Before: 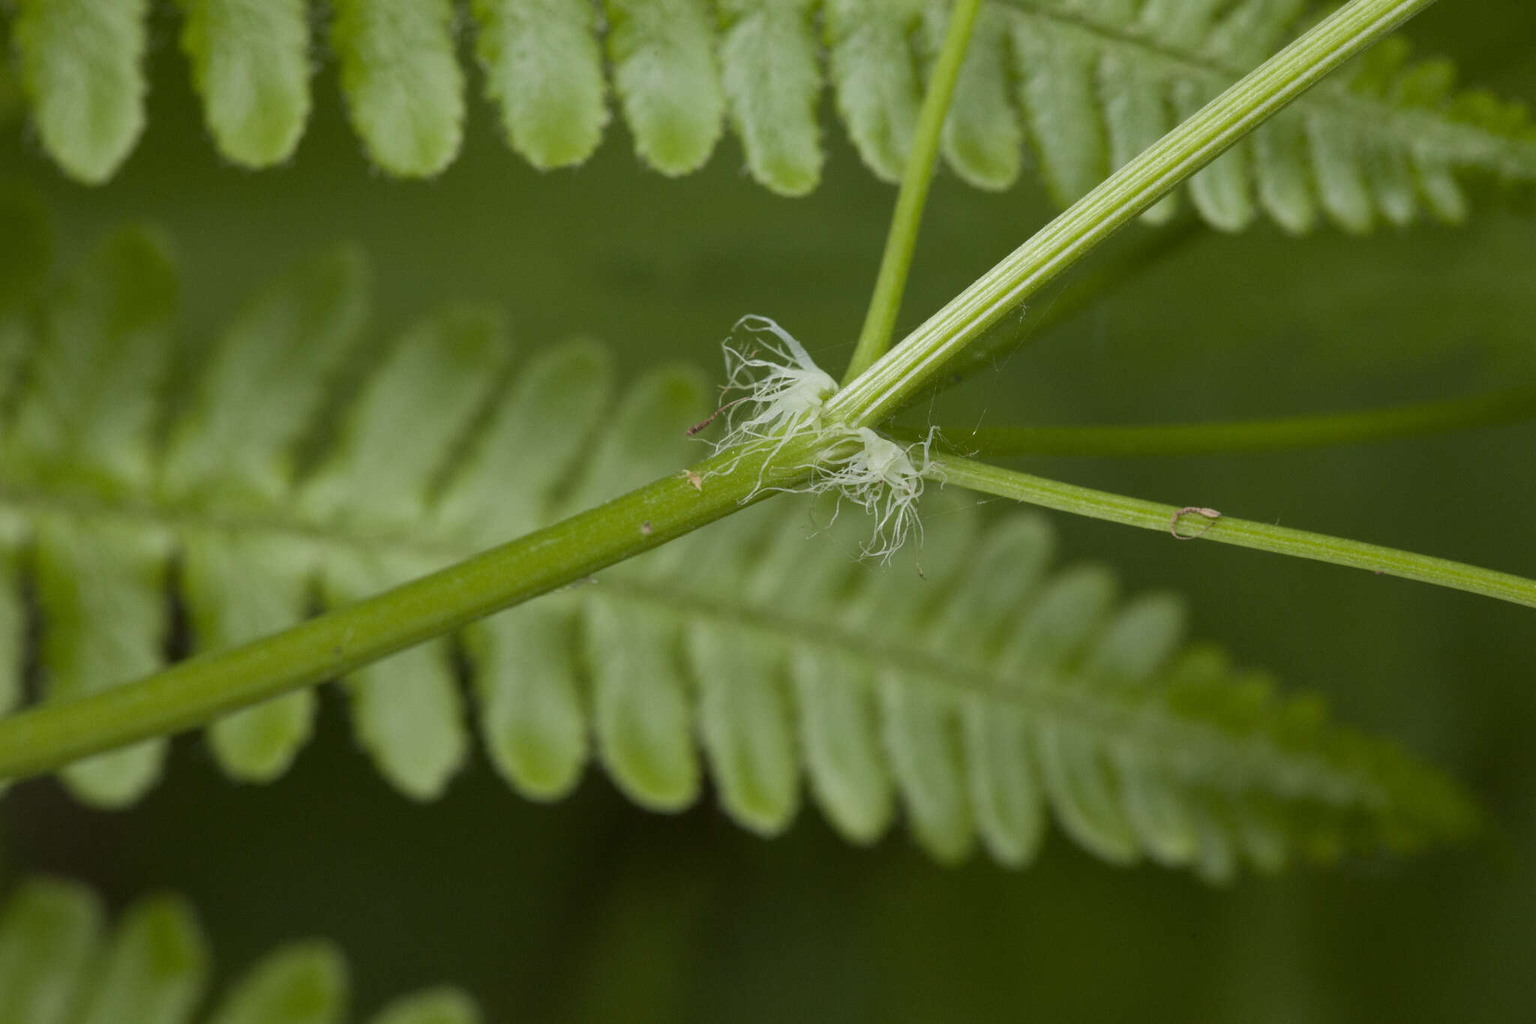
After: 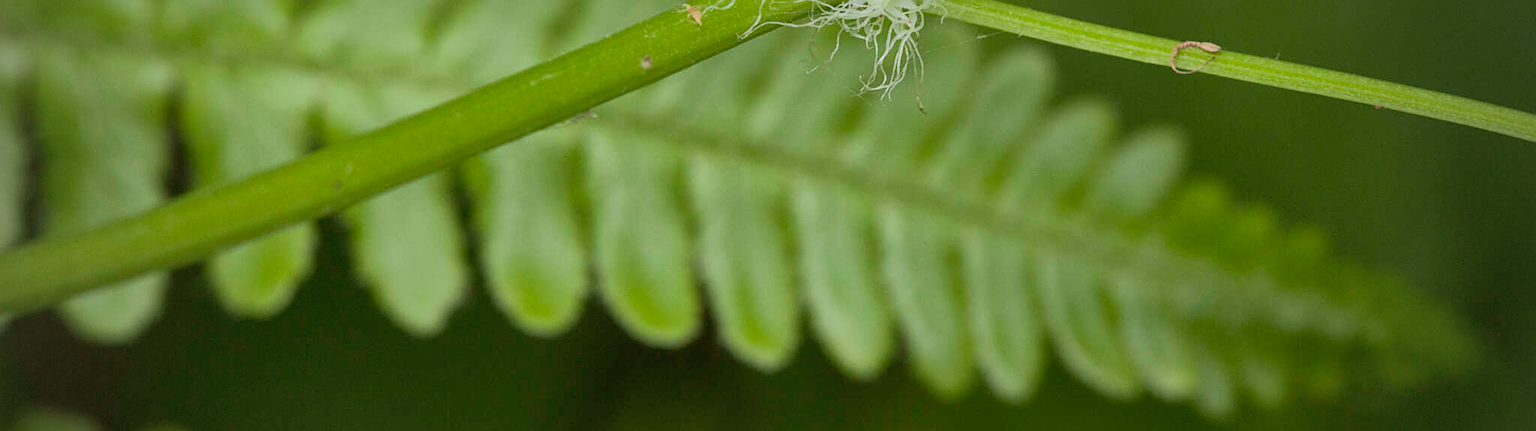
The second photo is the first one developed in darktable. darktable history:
crop: top 45.541%, bottom 12.264%
sharpen: on, module defaults
vignetting: fall-off start 72.73%, fall-off radius 106.85%, brightness -0.415, saturation -0.299, width/height ratio 0.733, dithering 8-bit output
base curve: curves: ch0 [(0, 0) (0.088, 0.125) (0.176, 0.251) (0.354, 0.501) (0.613, 0.749) (1, 0.877)]
shadows and highlights: shadows 40.25, highlights -59.78
